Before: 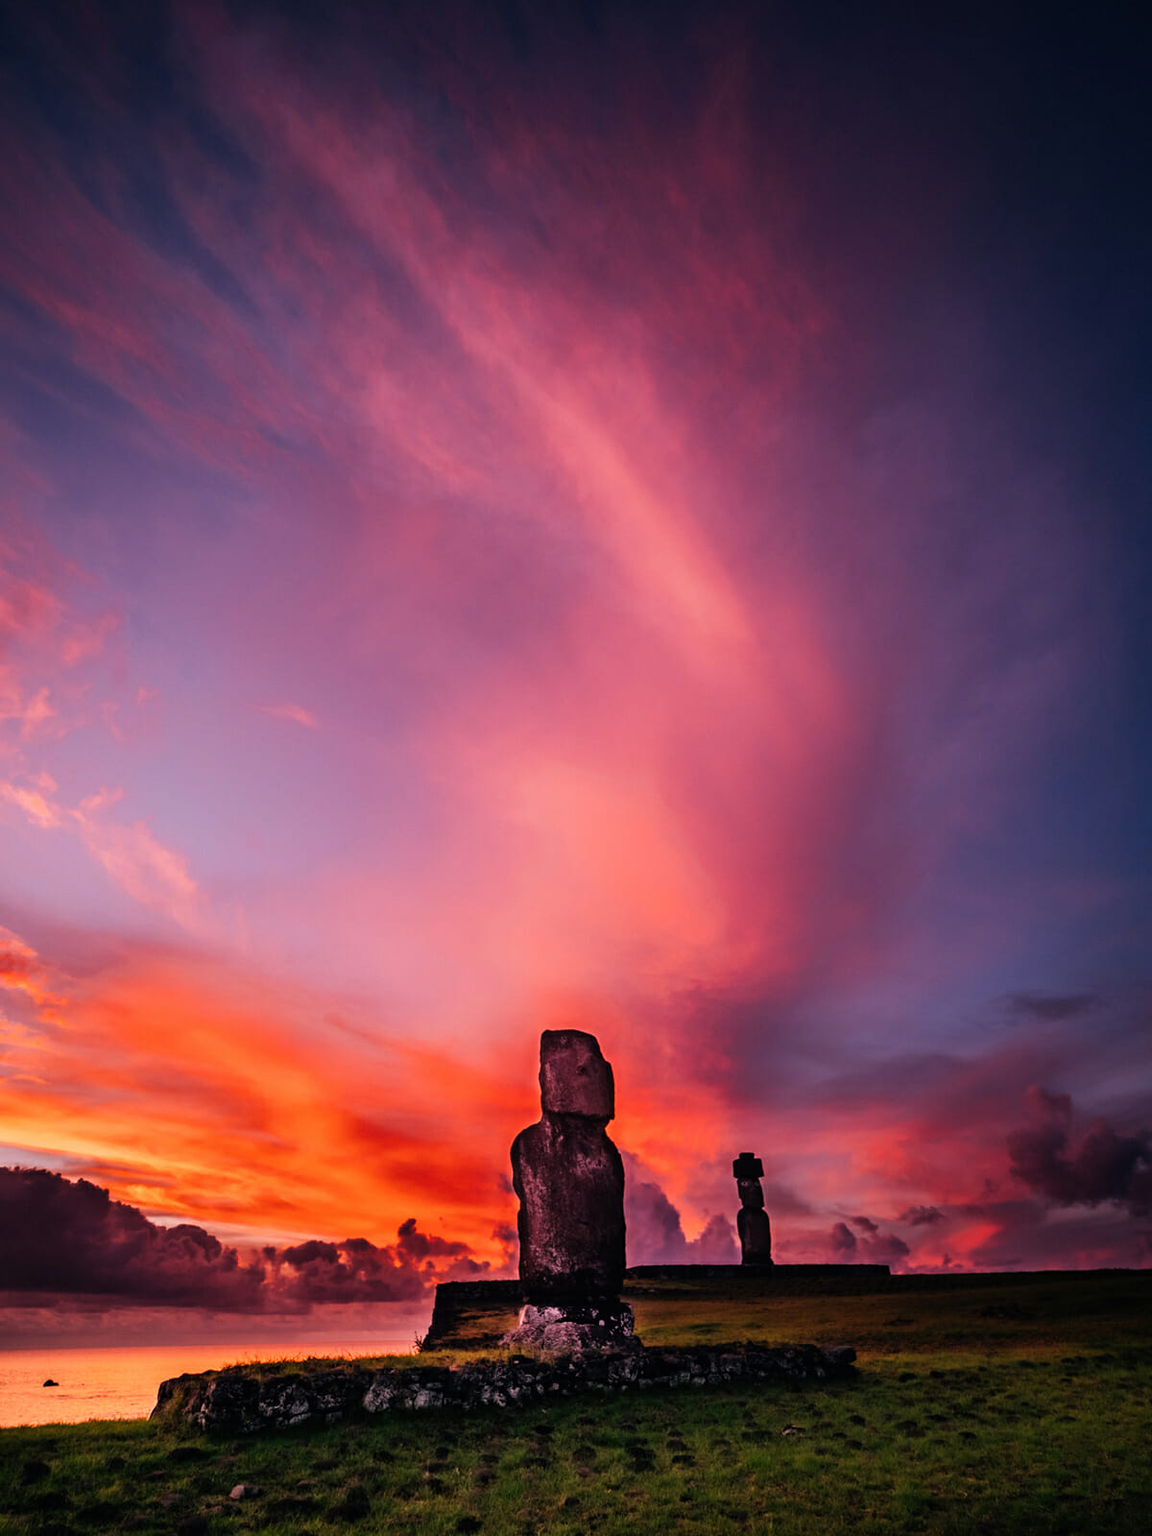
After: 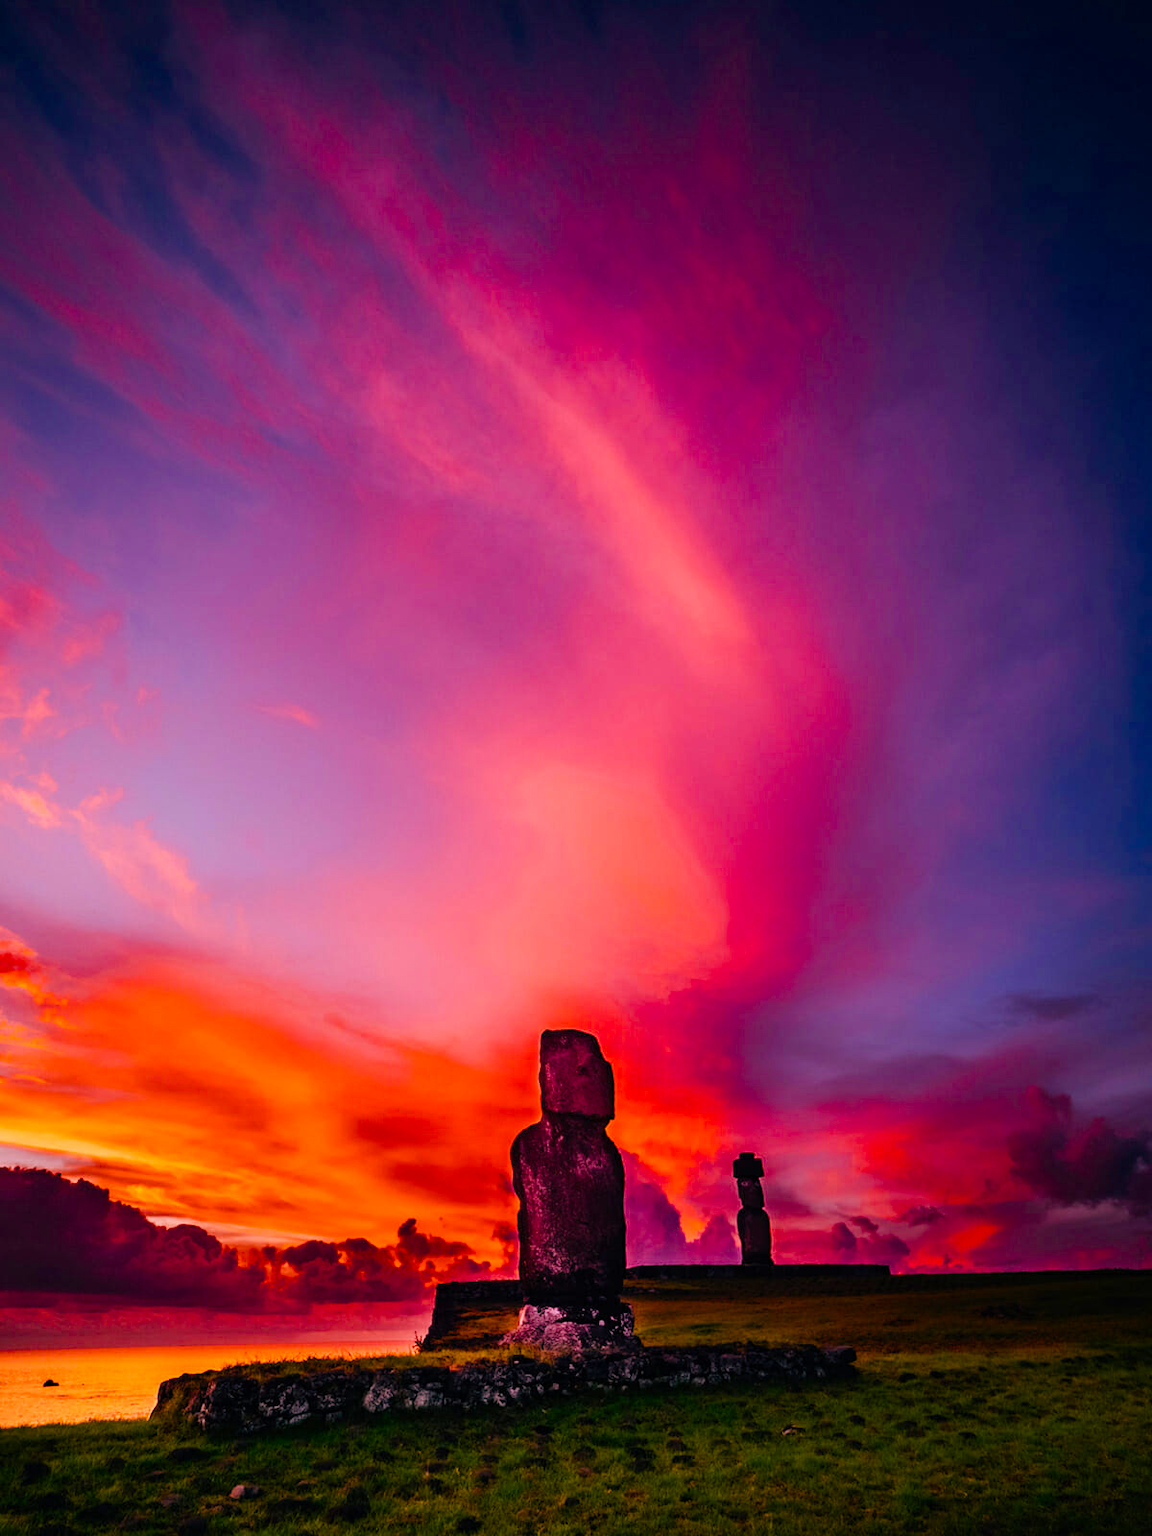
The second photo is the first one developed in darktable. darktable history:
color balance rgb: linear chroma grading › global chroma 17.221%, perceptual saturation grading › global saturation 20%, perceptual saturation grading › highlights -13.883%, perceptual saturation grading › shadows 50.057%, global vibrance 15.02%
